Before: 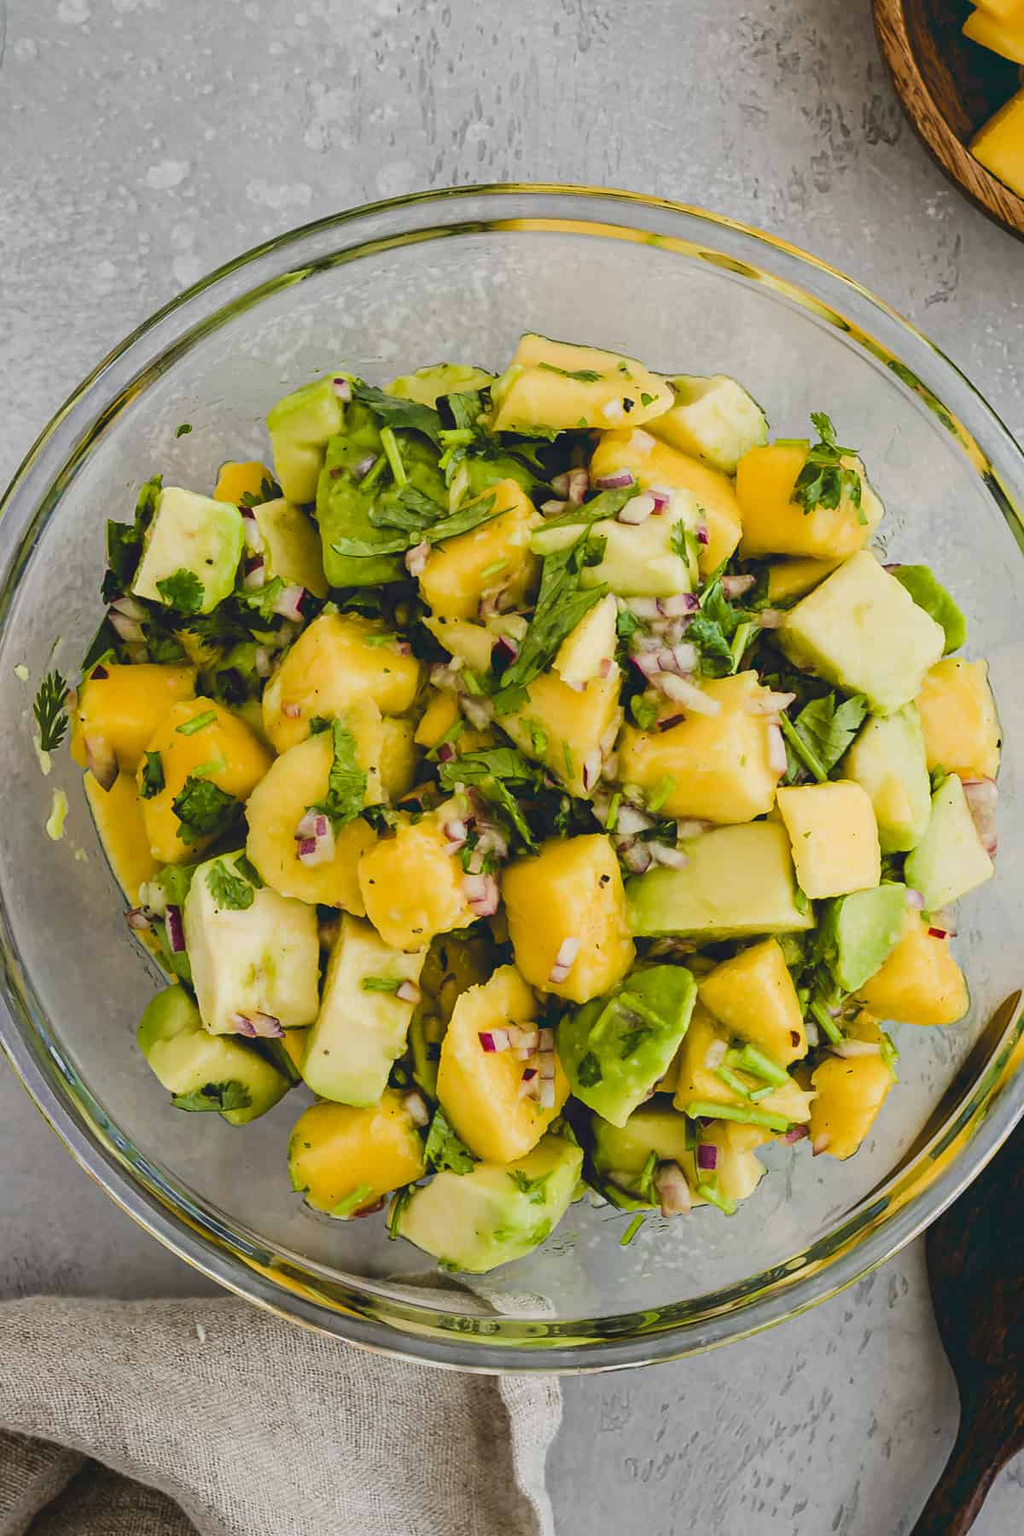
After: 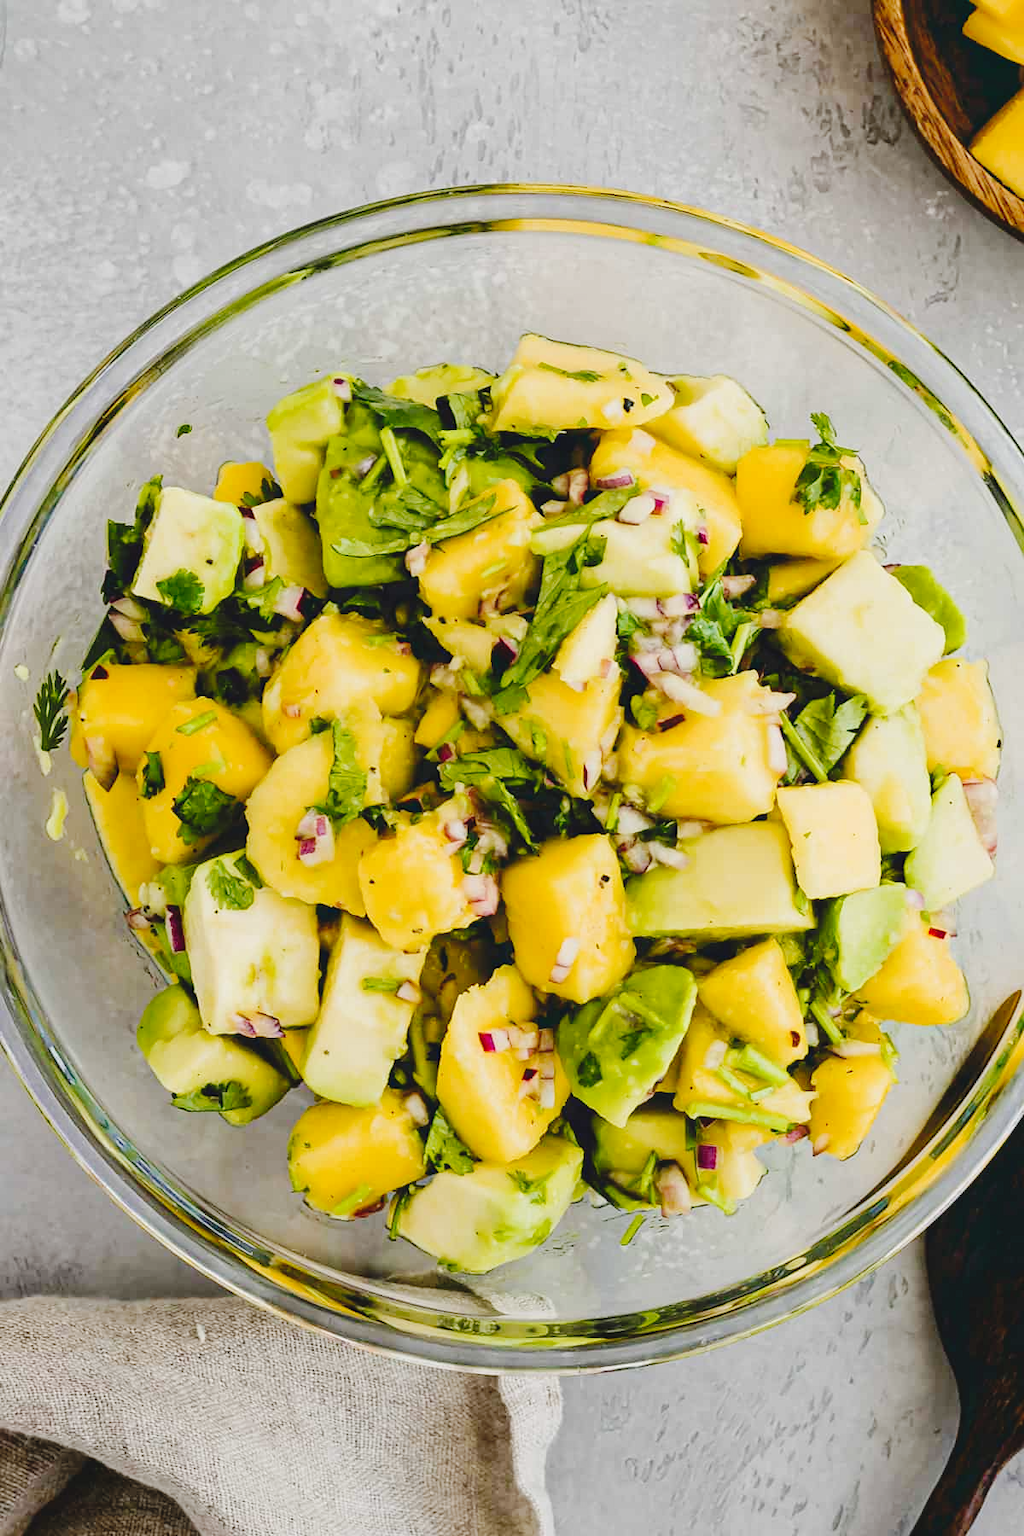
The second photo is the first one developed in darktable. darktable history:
tone curve: curves: ch0 [(0, 0) (0.003, 0.044) (0.011, 0.045) (0.025, 0.048) (0.044, 0.051) (0.069, 0.065) (0.1, 0.08) (0.136, 0.108) (0.177, 0.152) (0.224, 0.216) (0.277, 0.305) (0.335, 0.392) (0.399, 0.481) (0.468, 0.579) (0.543, 0.658) (0.623, 0.729) (0.709, 0.8) (0.801, 0.867) (0.898, 0.93) (1, 1)], preserve colors none
